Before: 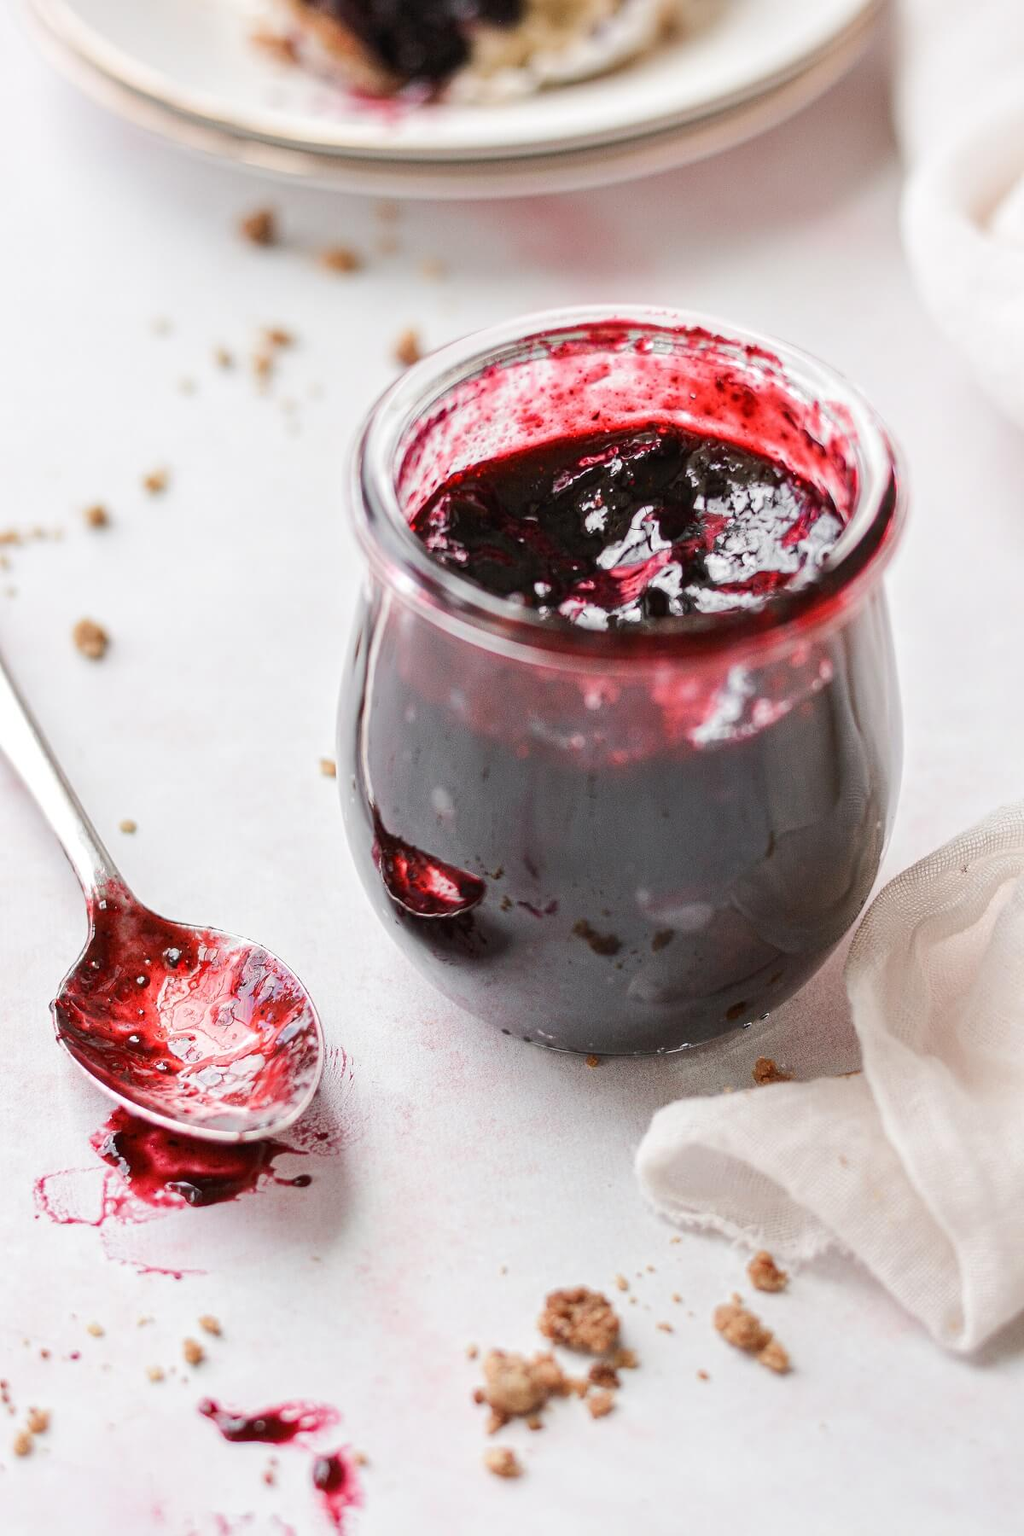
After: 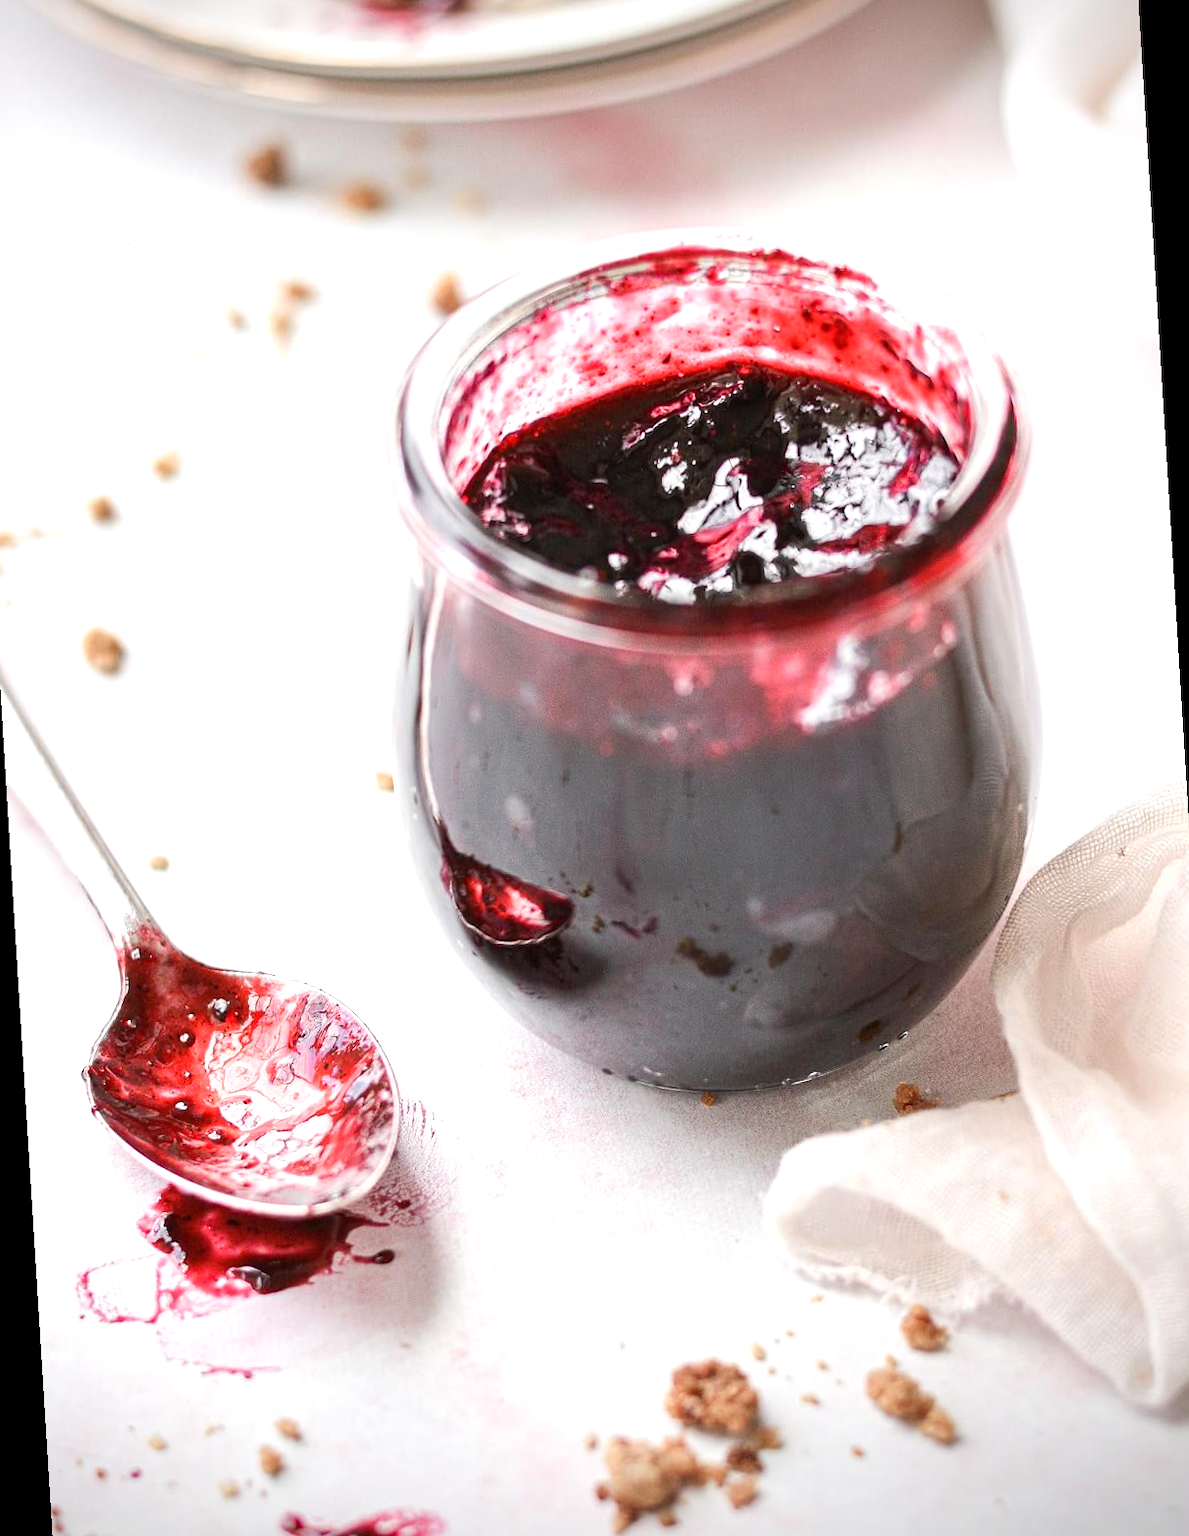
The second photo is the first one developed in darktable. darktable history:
exposure: exposure 0.515 EV, compensate highlight preservation false
rotate and perspective: rotation -3.52°, crop left 0.036, crop right 0.964, crop top 0.081, crop bottom 0.919
vignetting: fall-off start 97.23%, saturation -0.024, center (-0.033, -0.042), width/height ratio 1.179, unbound false
